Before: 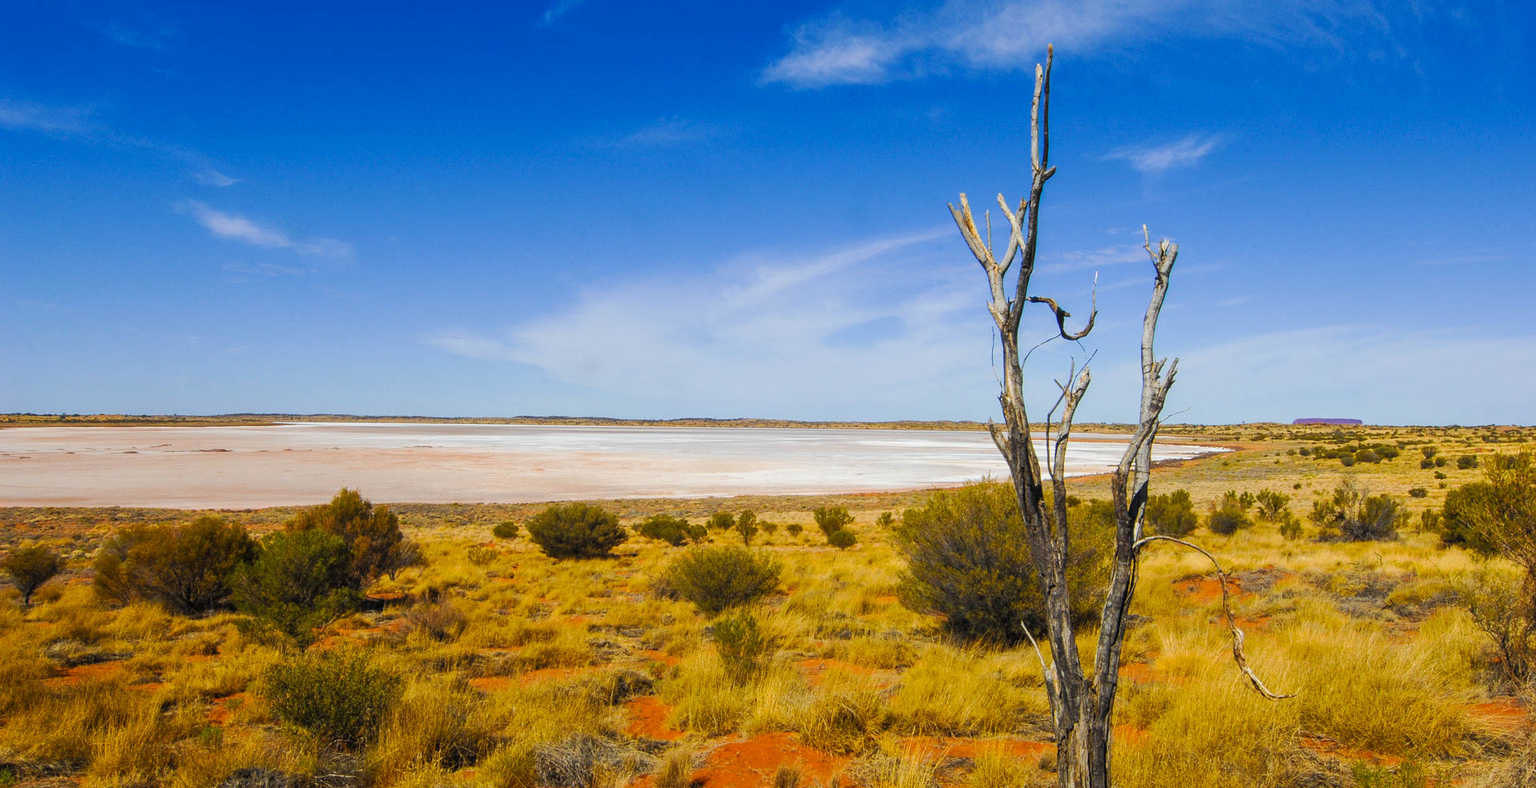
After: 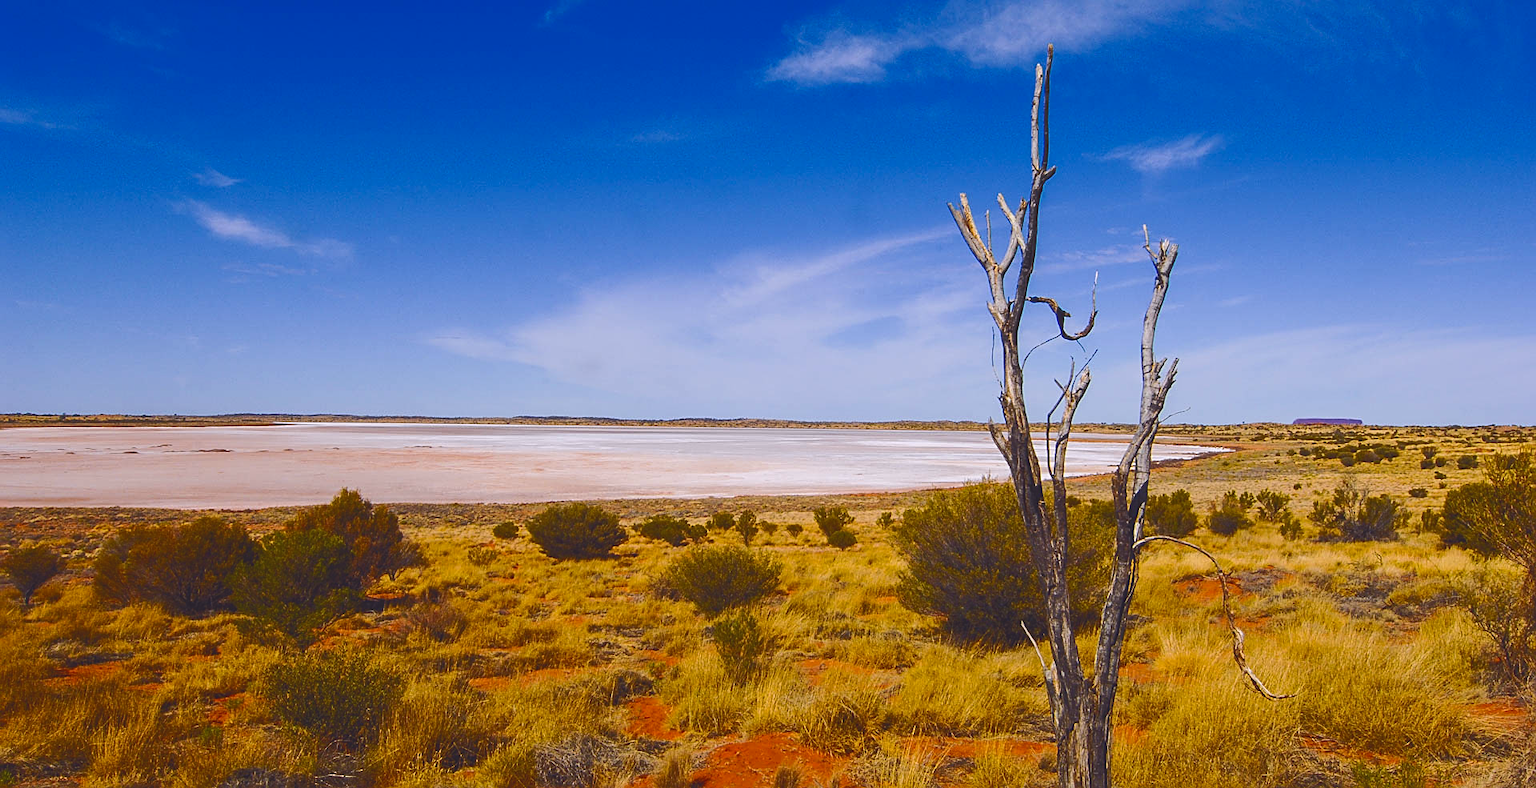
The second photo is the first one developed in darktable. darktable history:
tone curve: curves: ch0 [(0, 0.142) (0.384, 0.314) (0.752, 0.711) (0.991, 0.95)]; ch1 [(0.006, 0.129) (0.346, 0.384) (1, 1)]; ch2 [(0.003, 0.057) (0.261, 0.248) (1, 1)], color space Lab, independent channels
sharpen: on, module defaults
